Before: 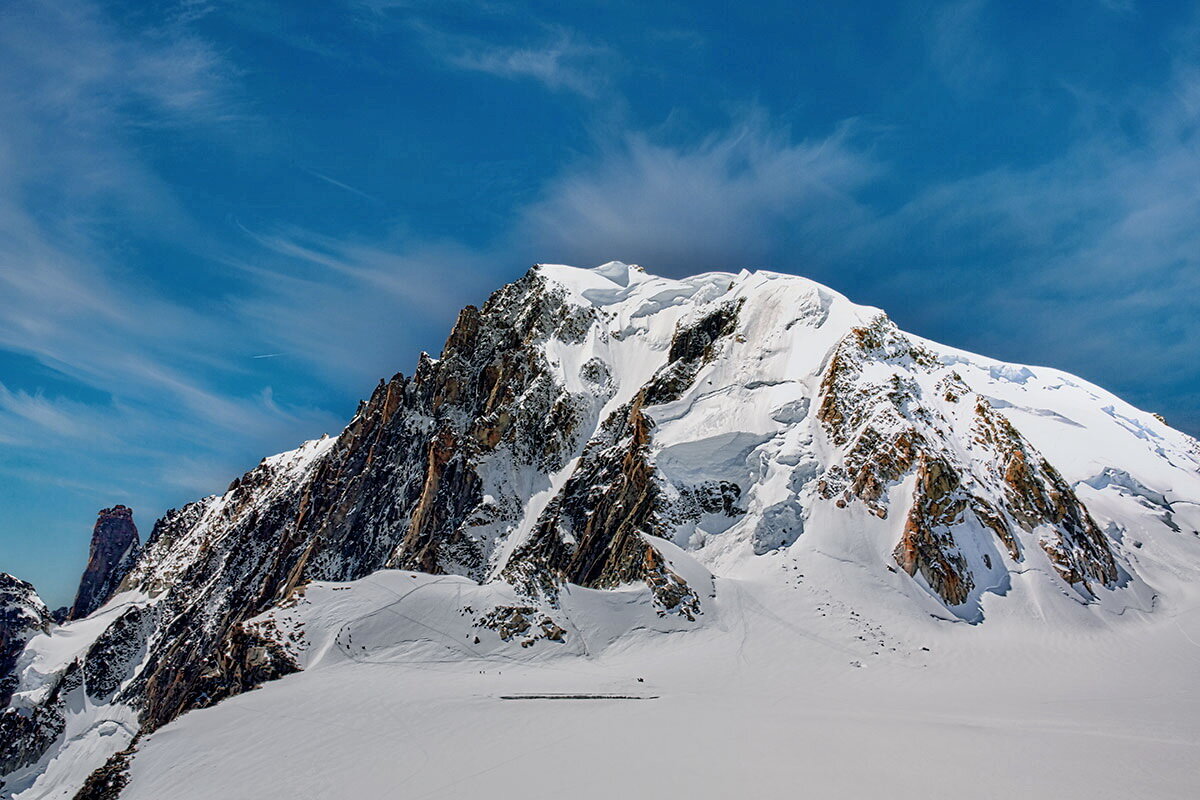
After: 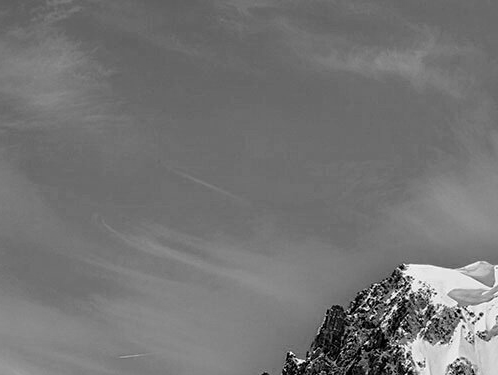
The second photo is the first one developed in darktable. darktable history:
contrast brightness saturation: contrast 0.053
crop and rotate: left 11.196%, top 0.089%, right 47.299%, bottom 52.994%
color calibration: output gray [0.21, 0.42, 0.37, 0], illuminant as shot in camera, x 0.359, y 0.363, temperature 4568.31 K
tone equalizer: mask exposure compensation -0.493 EV
